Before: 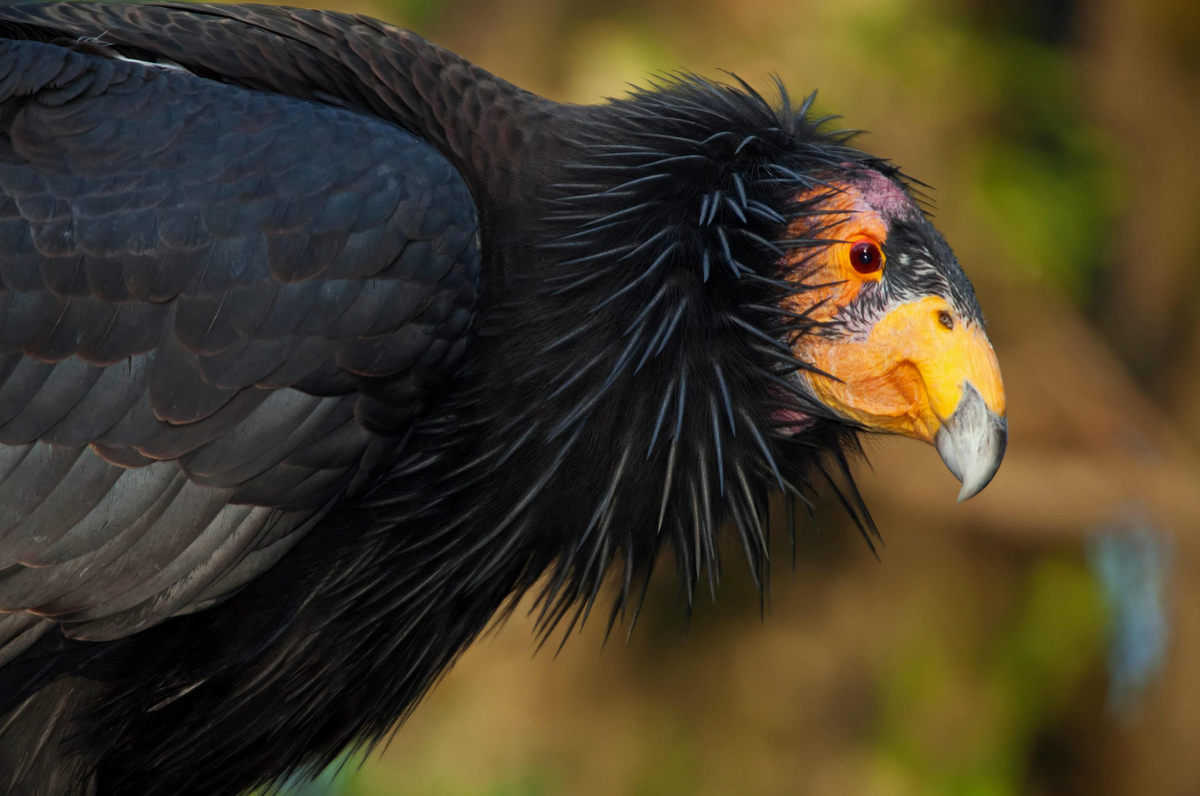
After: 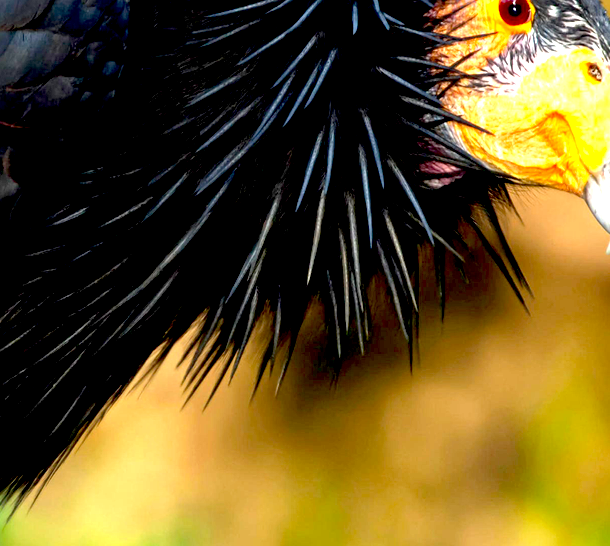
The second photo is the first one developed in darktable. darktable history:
exposure: black level correction 0.014, exposure 1.783 EV, compensate highlight preservation false
sharpen: amount 0.208
crop and rotate: left 29.308%, top 31.306%, right 19.853%
